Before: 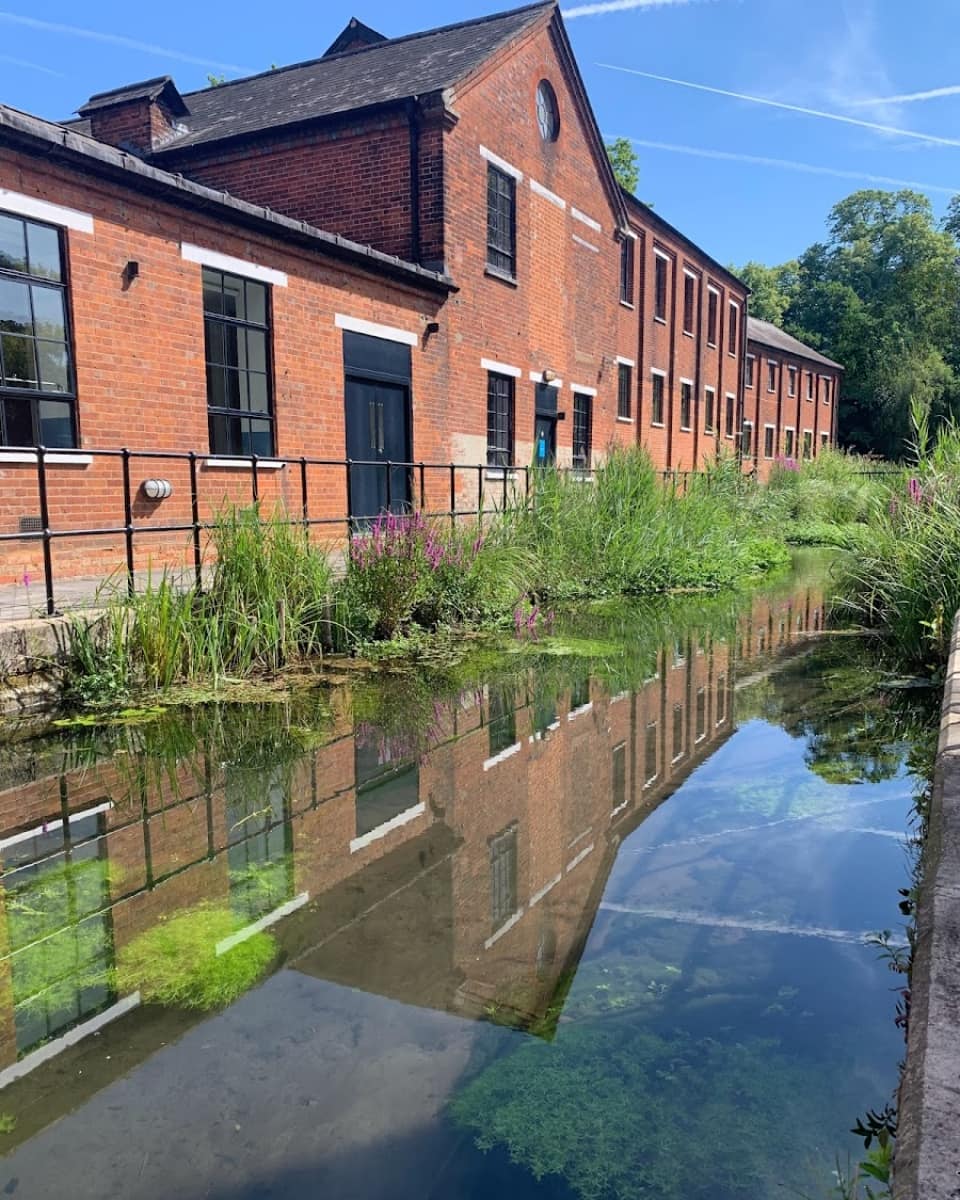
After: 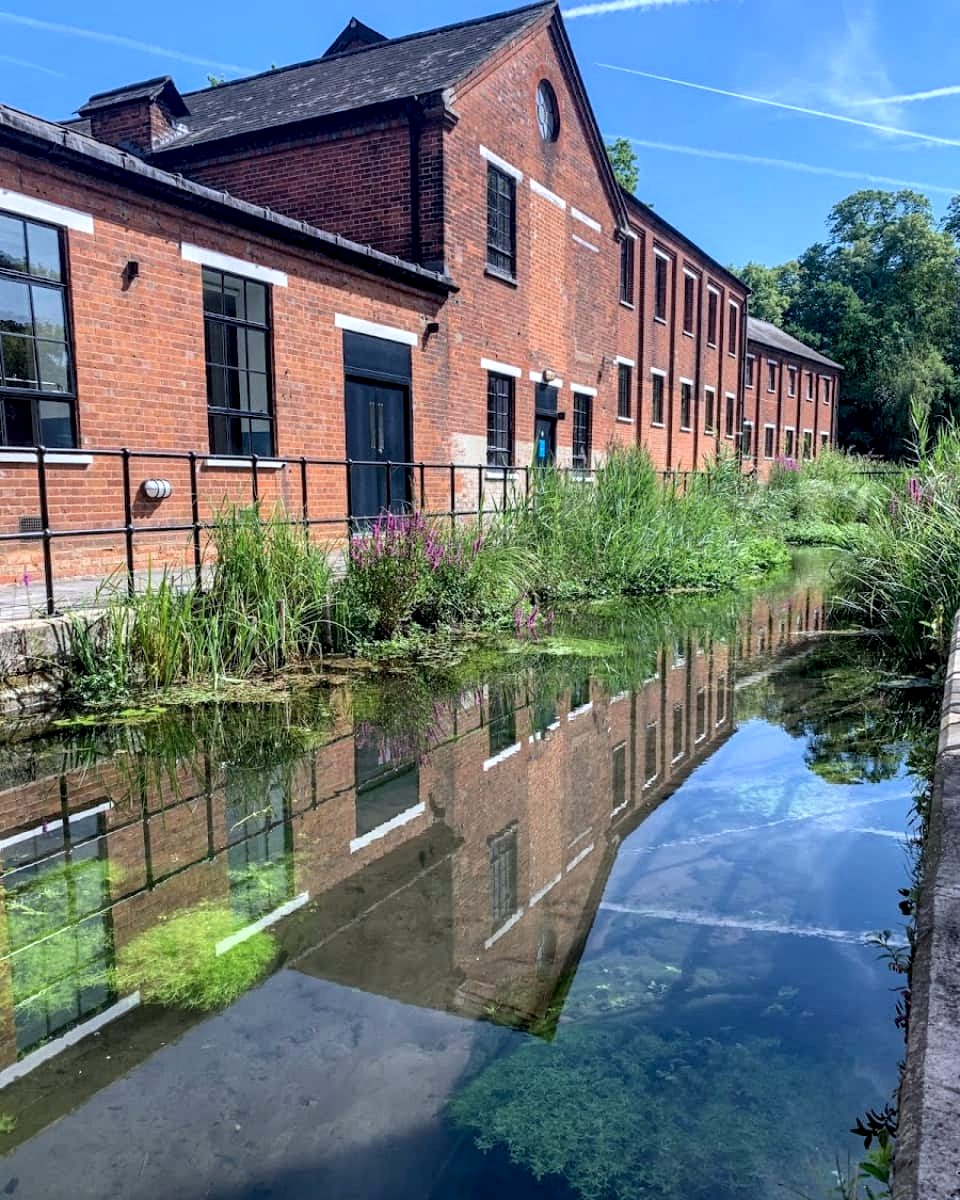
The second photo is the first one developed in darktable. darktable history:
color calibration: x 0.367, y 0.379, temperature 4404.19 K
local contrast: detail 150%
